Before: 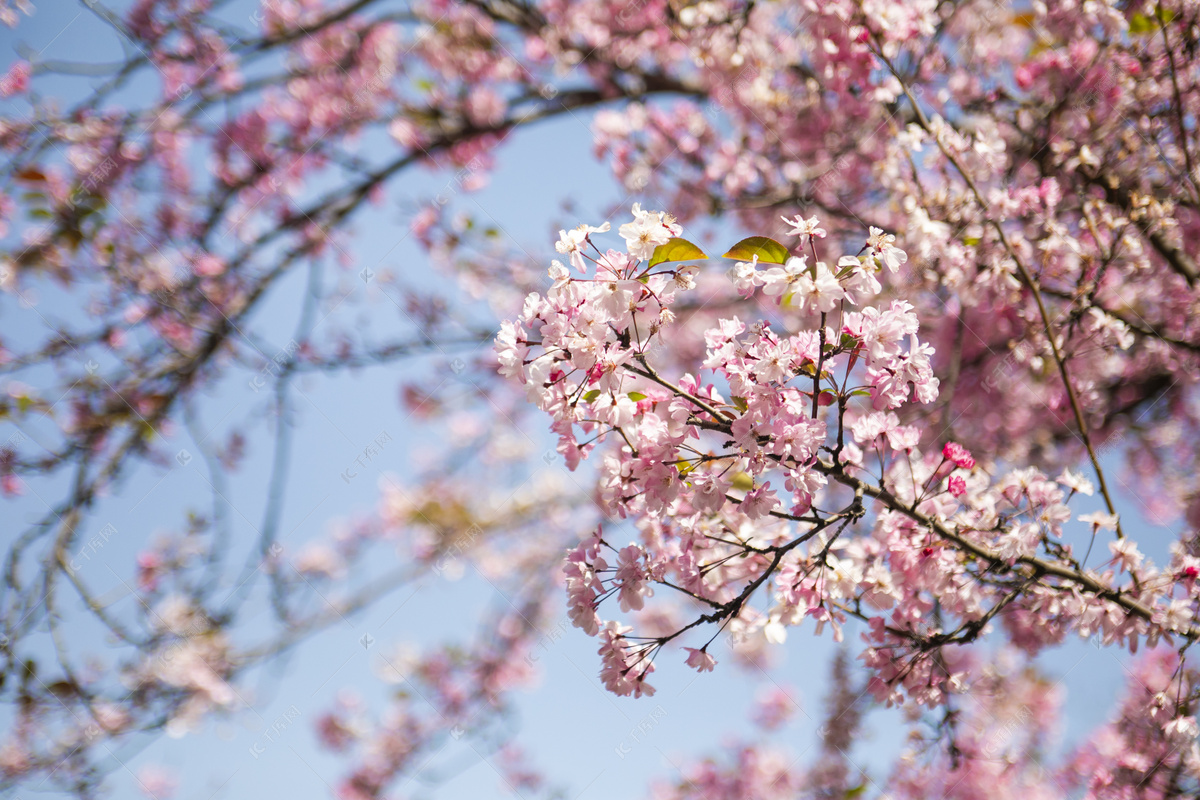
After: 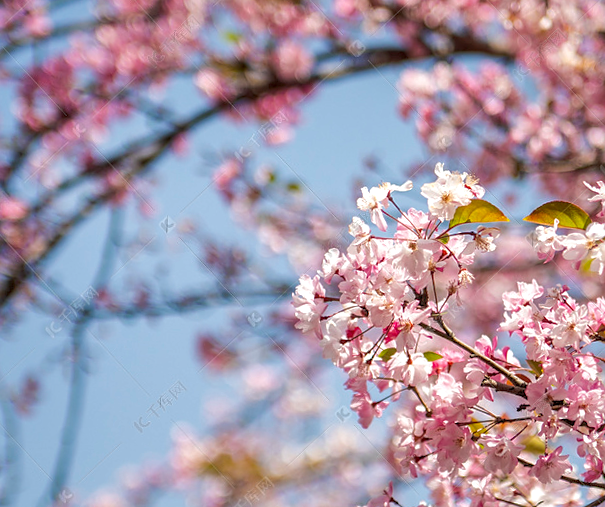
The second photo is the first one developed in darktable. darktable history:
rotate and perspective: rotation 2.17°, automatic cropping off
sharpen: radius 0.969, amount 0.604
shadows and highlights: on, module defaults
local contrast: detail 130%
crop: left 17.835%, top 7.675%, right 32.881%, bottom 32.213%
